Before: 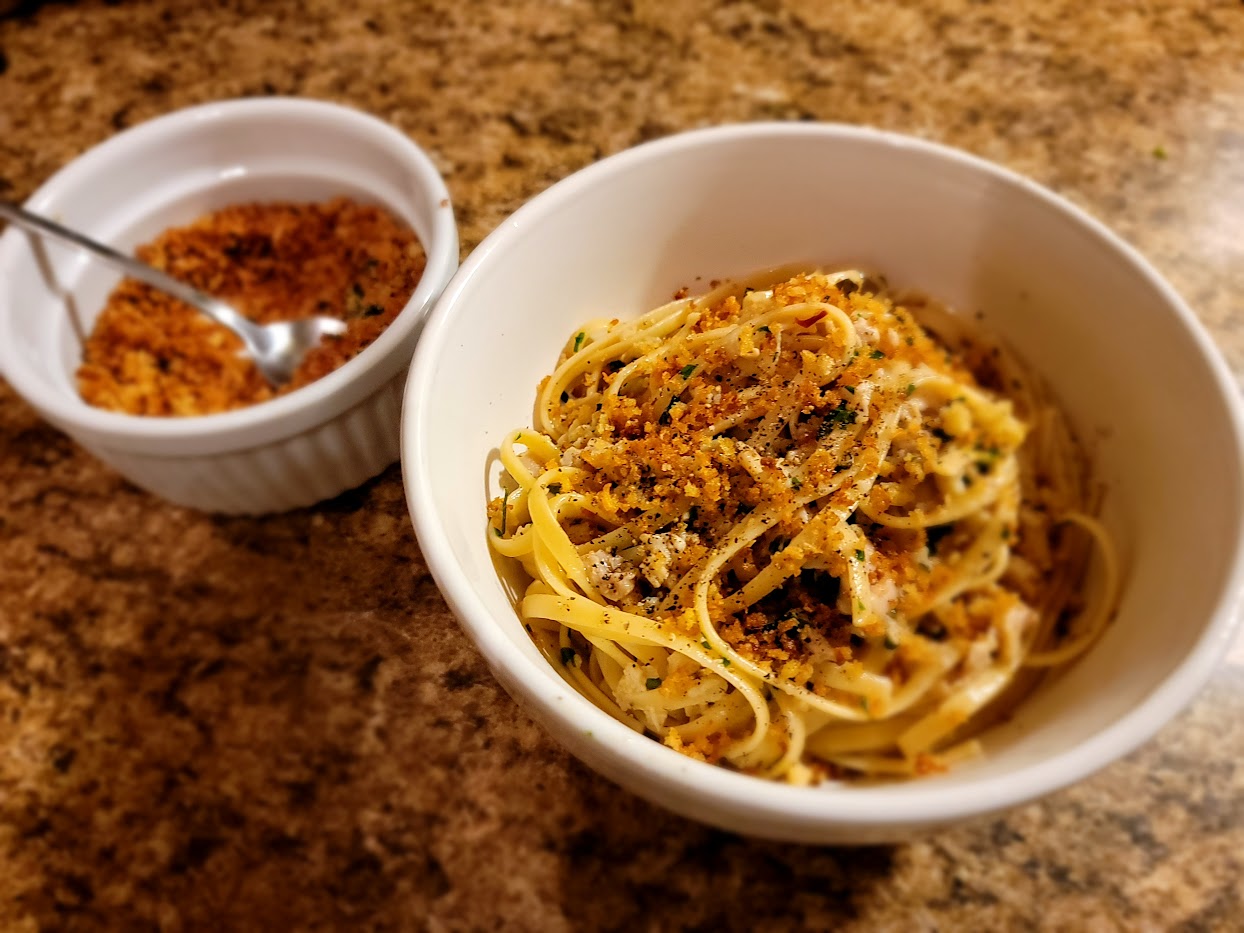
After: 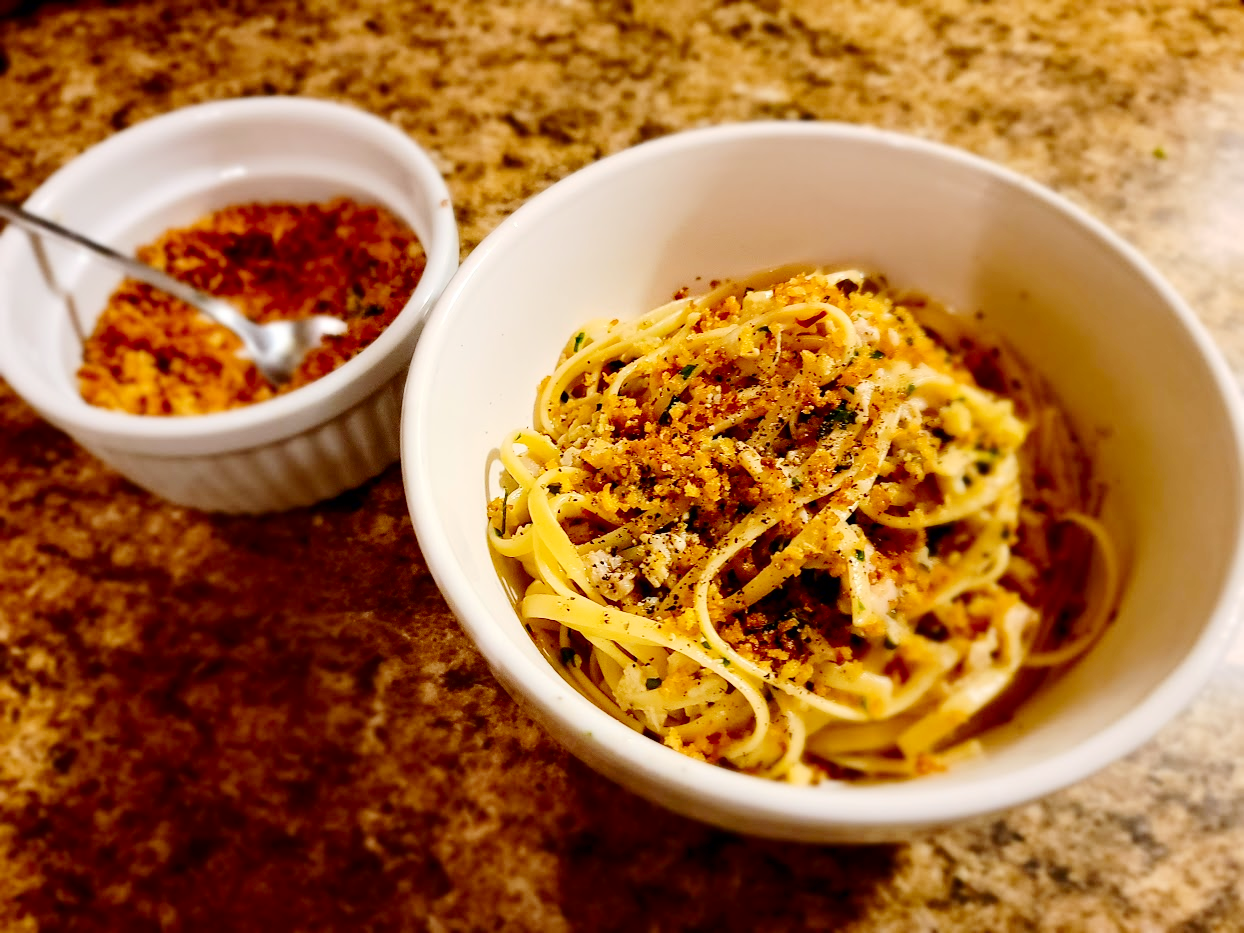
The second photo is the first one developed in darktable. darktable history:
contrast brightness saturation: contrast 0.21, brightness -0.11, saturation 0.21
base curve: curves: ch0 [(0, 0) (0.158, 0.273) (0.879, 0.895) (1, 1)], preserve colors none
white balance: red 1, blue 1
